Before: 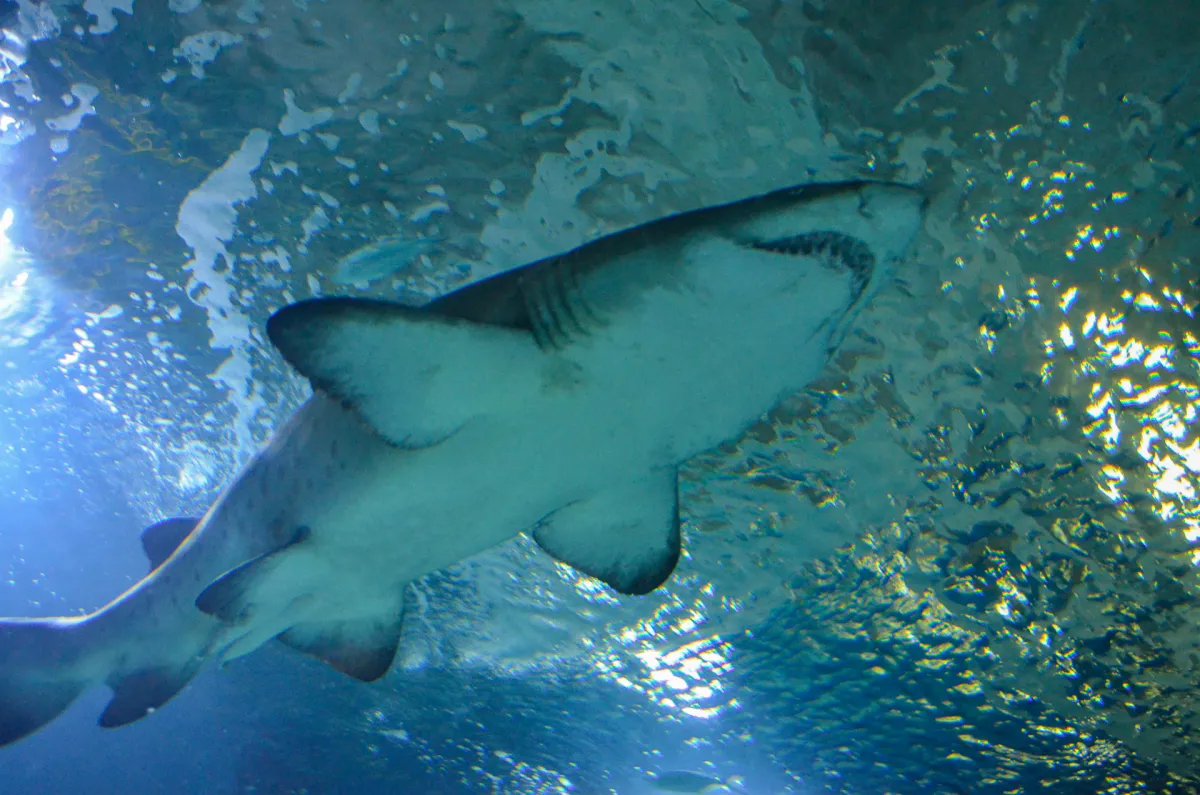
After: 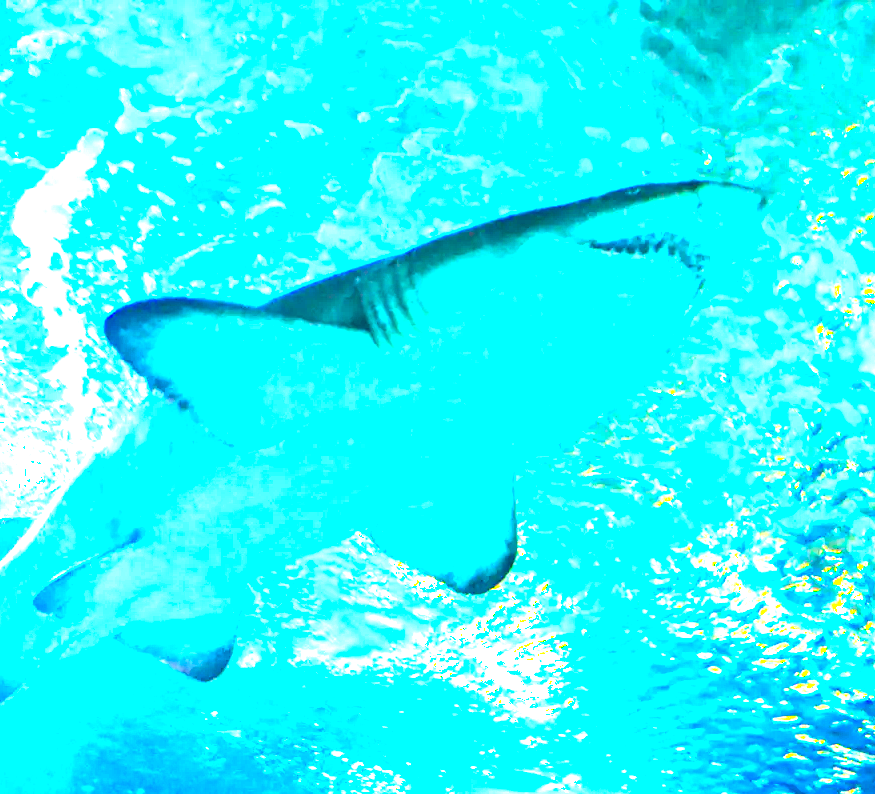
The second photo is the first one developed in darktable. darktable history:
exposure: black level correction 0, exposure 1.2 EV, compensate highlight preservation false
tone curve: curves: ch0 [(0, 0) (0.037, 0.025) (0.131, 0.093) (0.275, 0.256) (0.497, 0.51) (0.617, 0.643) (0.704, 0.732) (0.813, 0.832) (0.911, 0.925) (0.997, 0.995)]; ch1 [(0, 0) (0.301, 0.3) (0.444, 0.45) (0.493, 0.495) (0.507, 0.503) (0.534, 0.533) (0.582, 0.58) (0.658, 0.693) (0.746, 0.77) (1, 1)]; ch2 [(0, 0) (0.246, 0.233) (0.36, 0.352) (0.415, 0.418) (0.476, 0.492) (0.502, 0.504) (0.525, 0.518) (0.539, 0.544) (0.586, 0.602) (0.634, 0.651) (0.706, 0.727) (0.853, 0.852) (1, 0.951)], color space Lab, linked channels, preserve colors none
local contrast: highlights 61%, shadows 105%, detail 107%, midtone range 0.529
tone equalizer: mask exposure compensation -0.496 EV
crop: left 13.61%, top 0%, right 13.451%
color balance rgb: perceptual saturation grading › global saturation 20%, perceptual saturation grading › highlights -50.55%, perceptual saturation grading › shadows 30.061%, perceptual brilliance grading › global brilliance 34.207%, perceptual brilliance grading › highlights 50.236%, perceptual brilliance grading › mid-tones 59.165%, perceptual brilliance grading › shadows 34.872%
contrast brightness saturation: contrast 0.097, brightness 0.039, saturation 0.087
